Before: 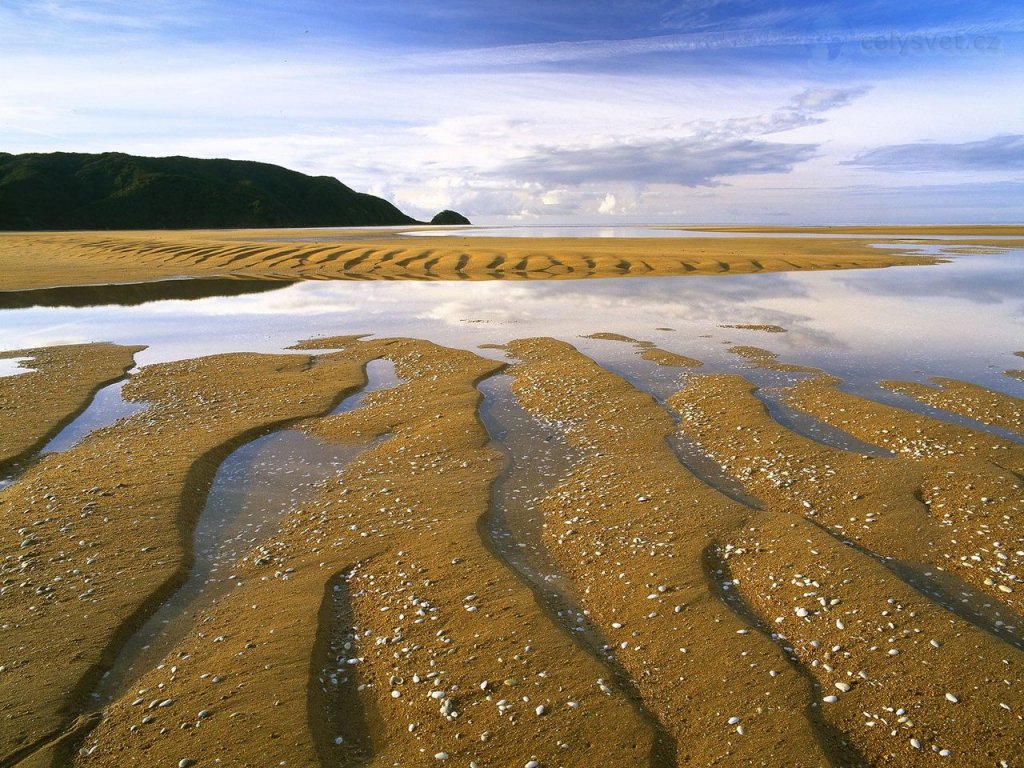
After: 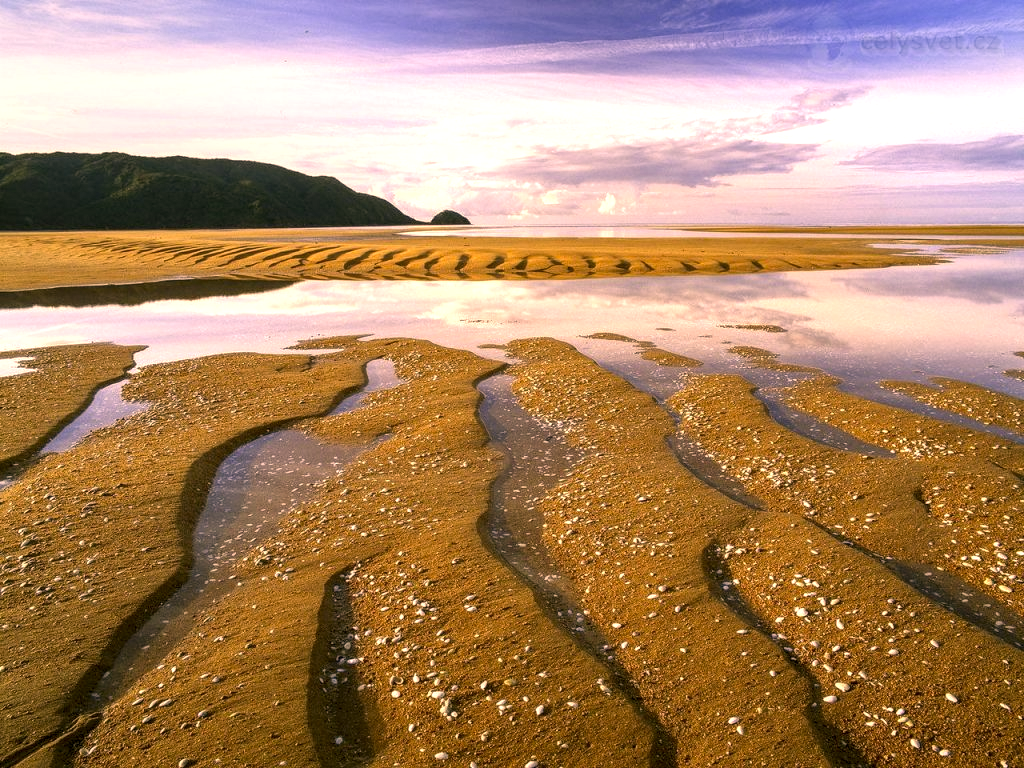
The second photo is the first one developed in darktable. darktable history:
color correction: highlights a* 17.87, highlights b* 18.51
exposure: exposure 0.201 EV, compensate highlight preservation false
local contrast: detail 150%
